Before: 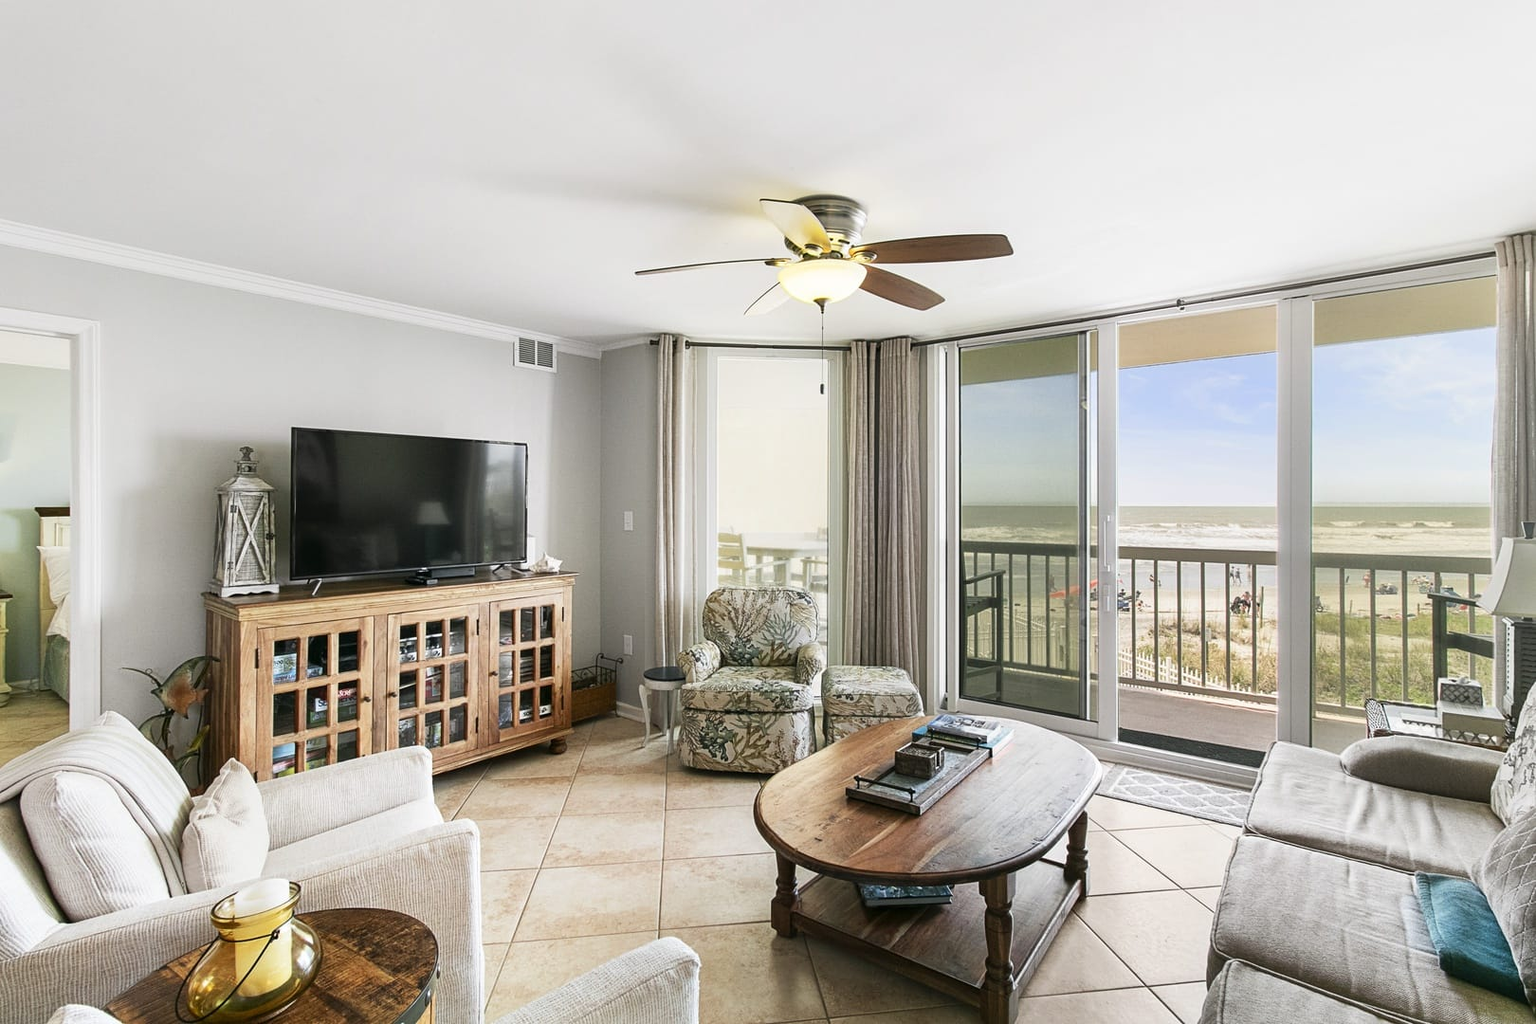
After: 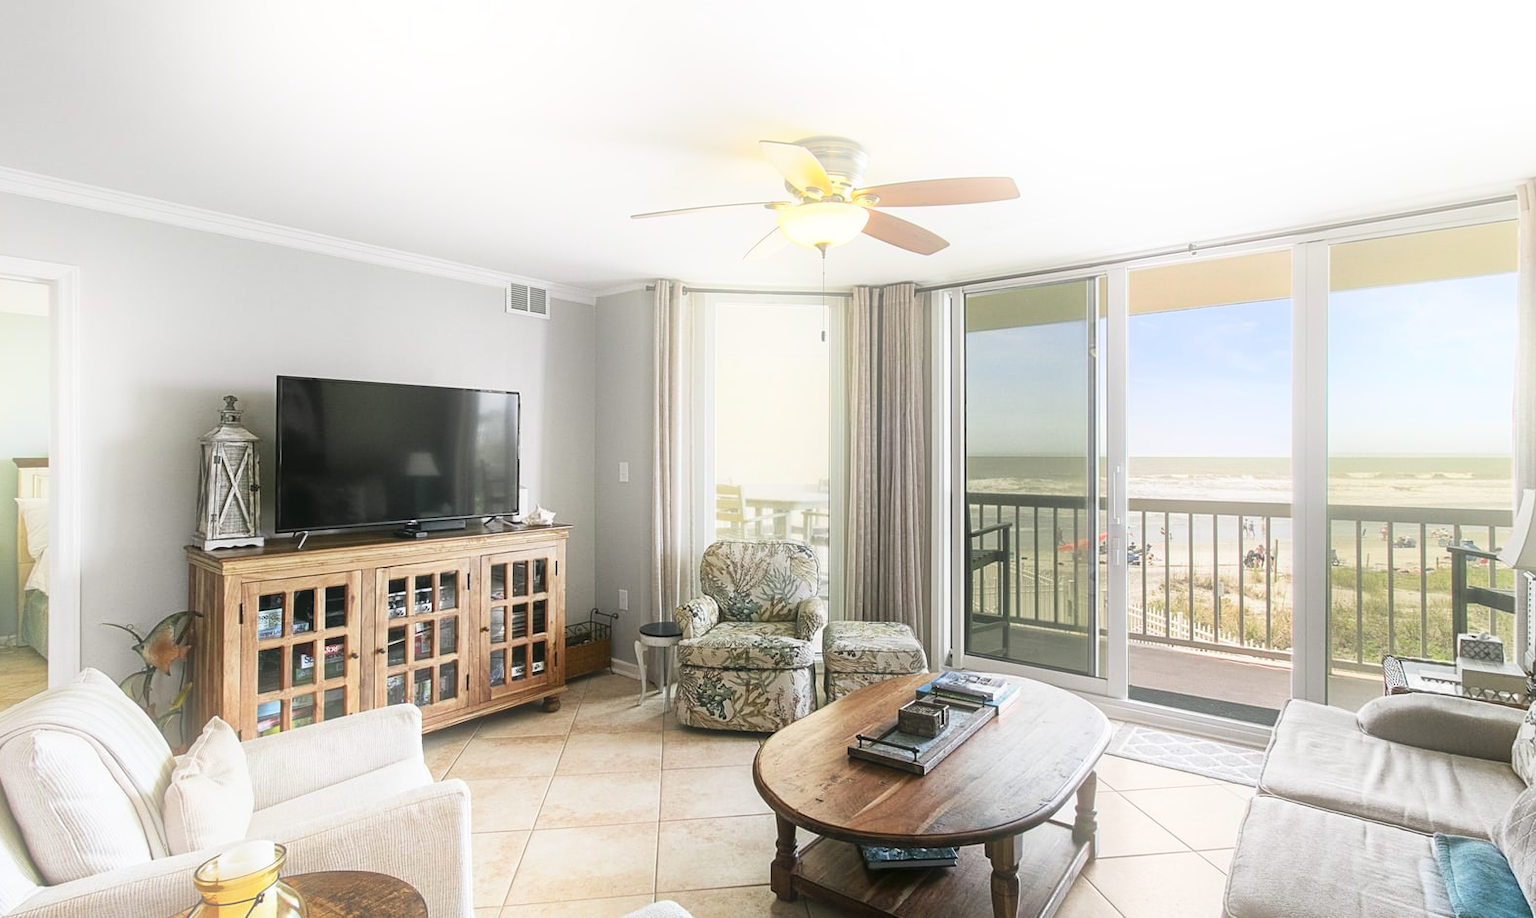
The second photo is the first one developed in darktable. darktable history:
crop: left 1.507%, top 6.147%, right 1.379%, bottom 6.637%
bloom: size 16%, threshold 98%, strength 20%
